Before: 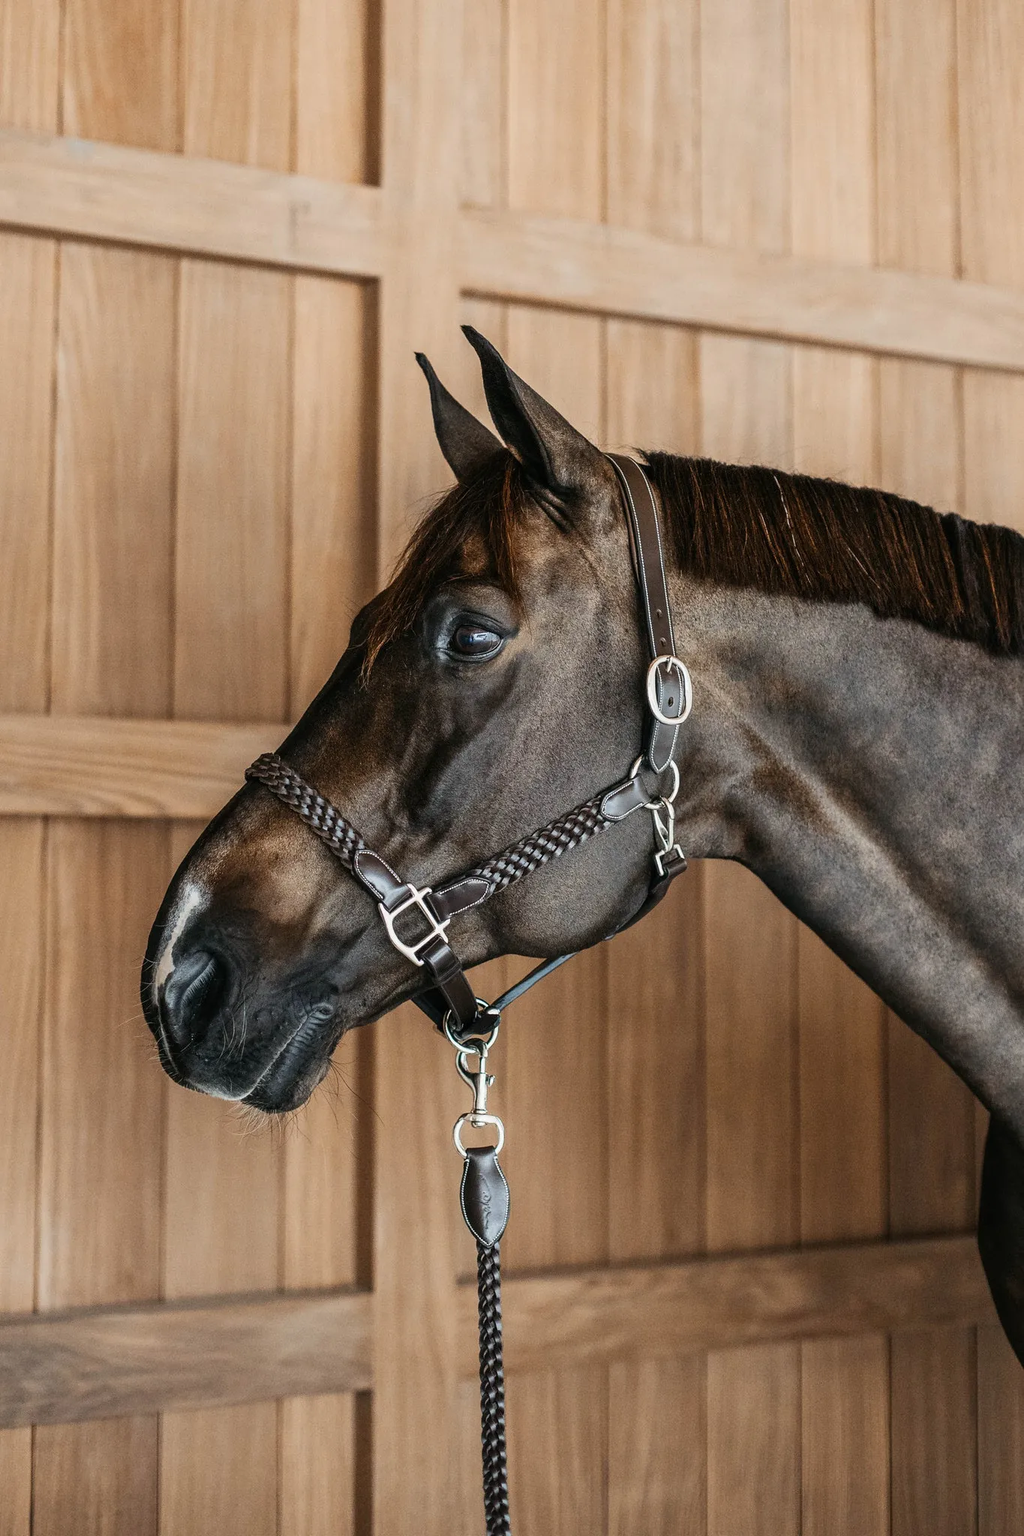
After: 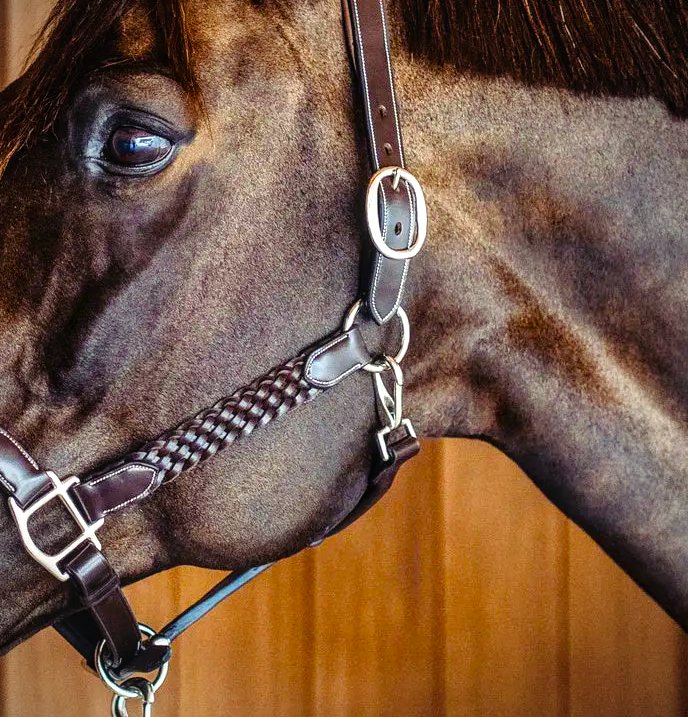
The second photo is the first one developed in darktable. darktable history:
color balance rgb: shadows lift › luminance 0.575%, shadows lift › chroma 7.008%, shadows lift › hue 297.9°, linear chroma grading › shadows -29.763%, linear chroma grading › global chroma 35.128%, perceptual saturation grading › global saturation 20%, perceptual saturation grading › highlights -25.449%, perceptual saturation grading › shadows 49.821%, global vibrance 20%
shadows and highlights: shadows 37.15, highlights -26.79, soften with gaussian
tone equalizer: -8 EV -0.755 EV, -7 EV -0.683 EV, -6 EV -0.573 EV, -5 EV -0.378 EV, -3 EV 0.387 EV, -2 EV 0.6 EV, -1 EV 0.683 EV, +0 EV 0.78 EV
color correction: highlights b* 0.033, saturation 1.14
local contrast: detail 110%
crop: left 36.364%, top 34.525%, right 13.208%, bottom 30.454%
vignetting: fall-off radius 60.3%, brightness -0.463, saturation -0.298, automatic ratio true
